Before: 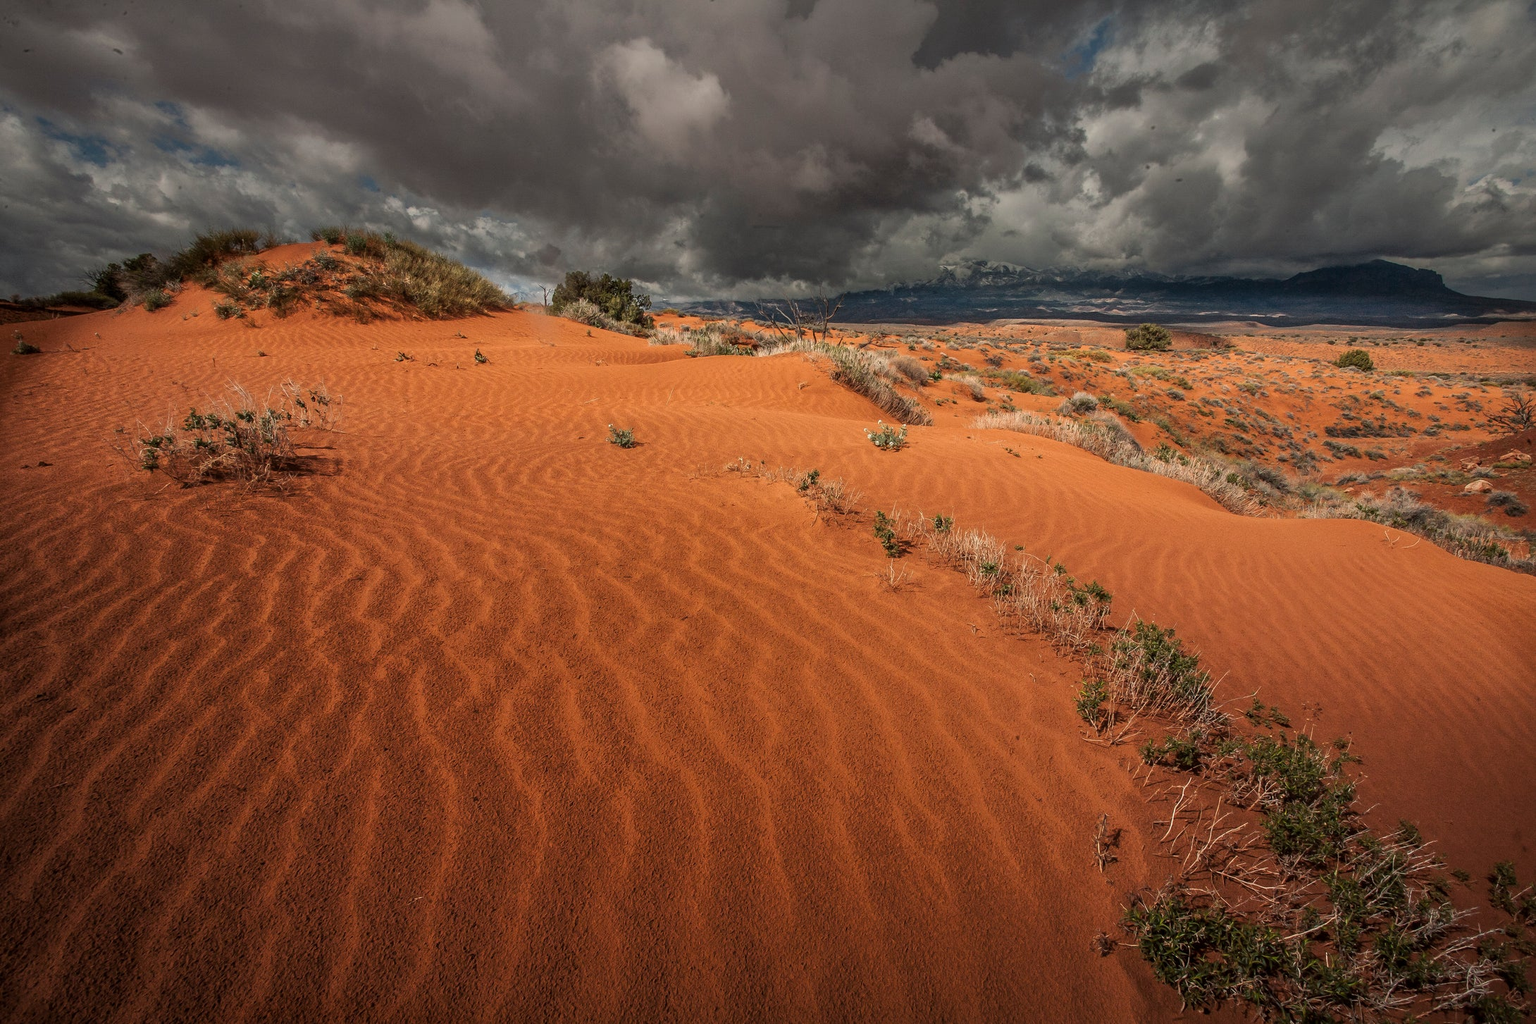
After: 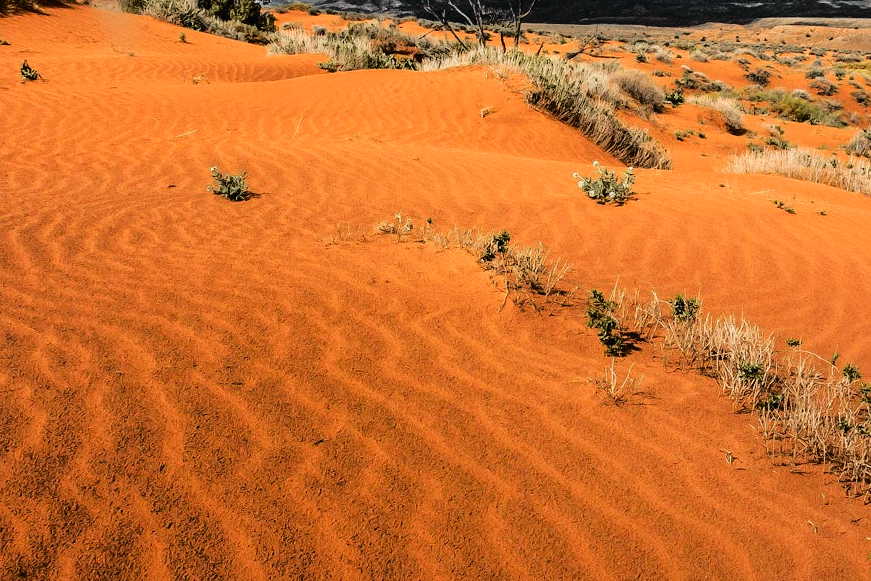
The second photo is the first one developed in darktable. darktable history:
filmic rgb: black relative exposure -5 EV, hardness 2.88, contrast 1.3, highlights saturation mix -30%
crop: left 30%, top 30%, right 30%, bottom 30%
tone curve: curves: ch0 [(0, 0.013) (0.129, 0.1) (0.327, 0.382) (0.489, 0.573) (0.66, 0.748) (0.858, 0.926) (1, 0.977)]; ch1 [(0, 0) (0.353, 0.344) (0.45, 0.46) (0.498, 0.498) (0.521, 0.512) (0.563, 0.559) (0.592, 0.585) (0.647, 0.68) (1, 1)]; ch2 [(0, 0) (0.333, 0.346) (0.375, 0.375) (0.427, 0.44) (0.476, 0.492) (0.511, 0.508) (0.528, 0.533) (0.579, 0.61) (0.612, 0.644) (0.66, 0.715) (1, 1)], color space Lab, independent channels, preserve colors none
